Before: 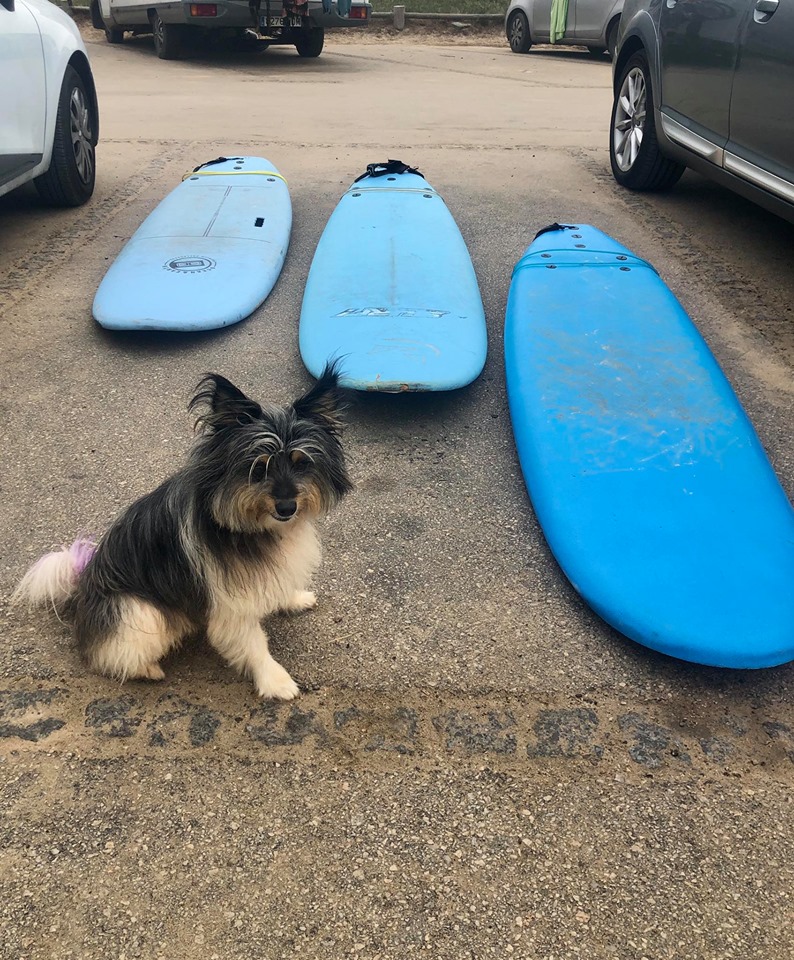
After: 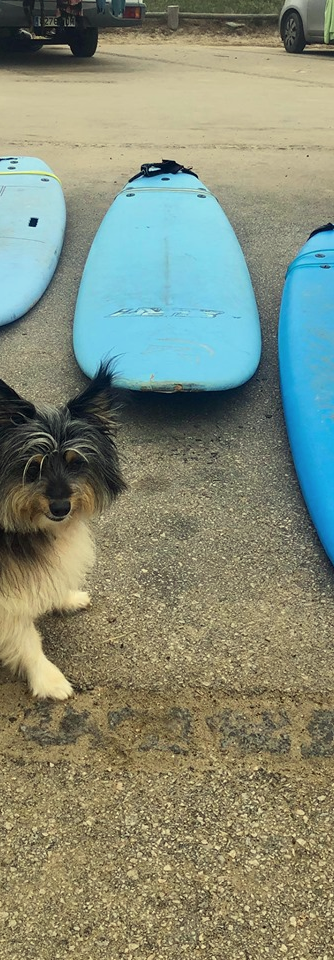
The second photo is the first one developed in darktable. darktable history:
color correction: highlights a* -5.94, highlights b* 11.19
crop: left 28.583%, right 29.231%
